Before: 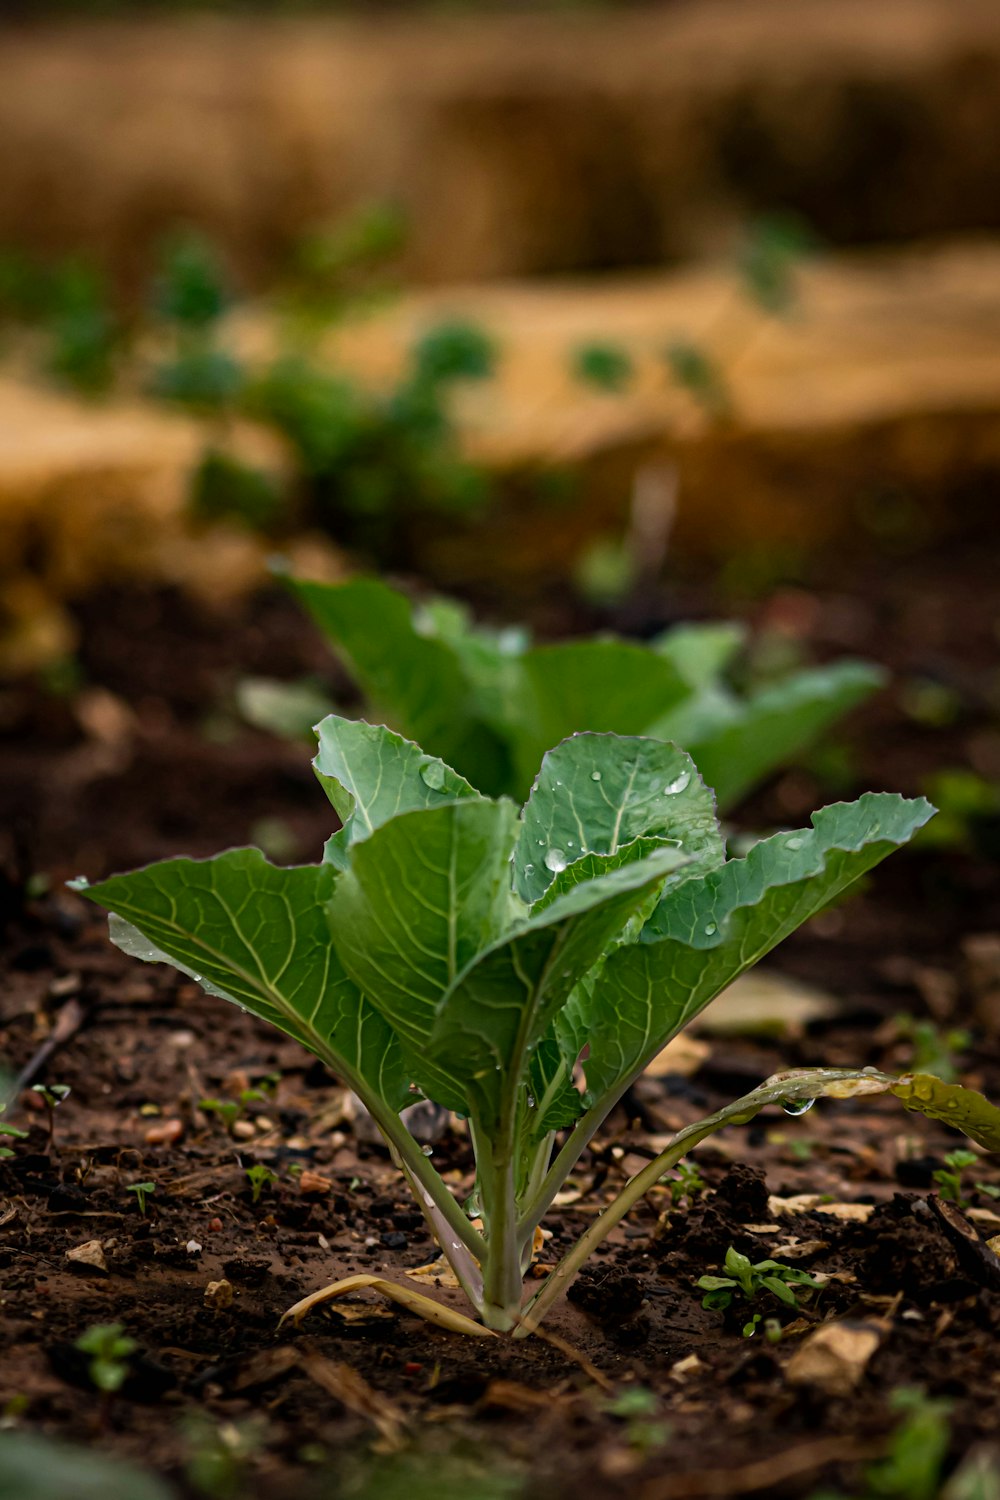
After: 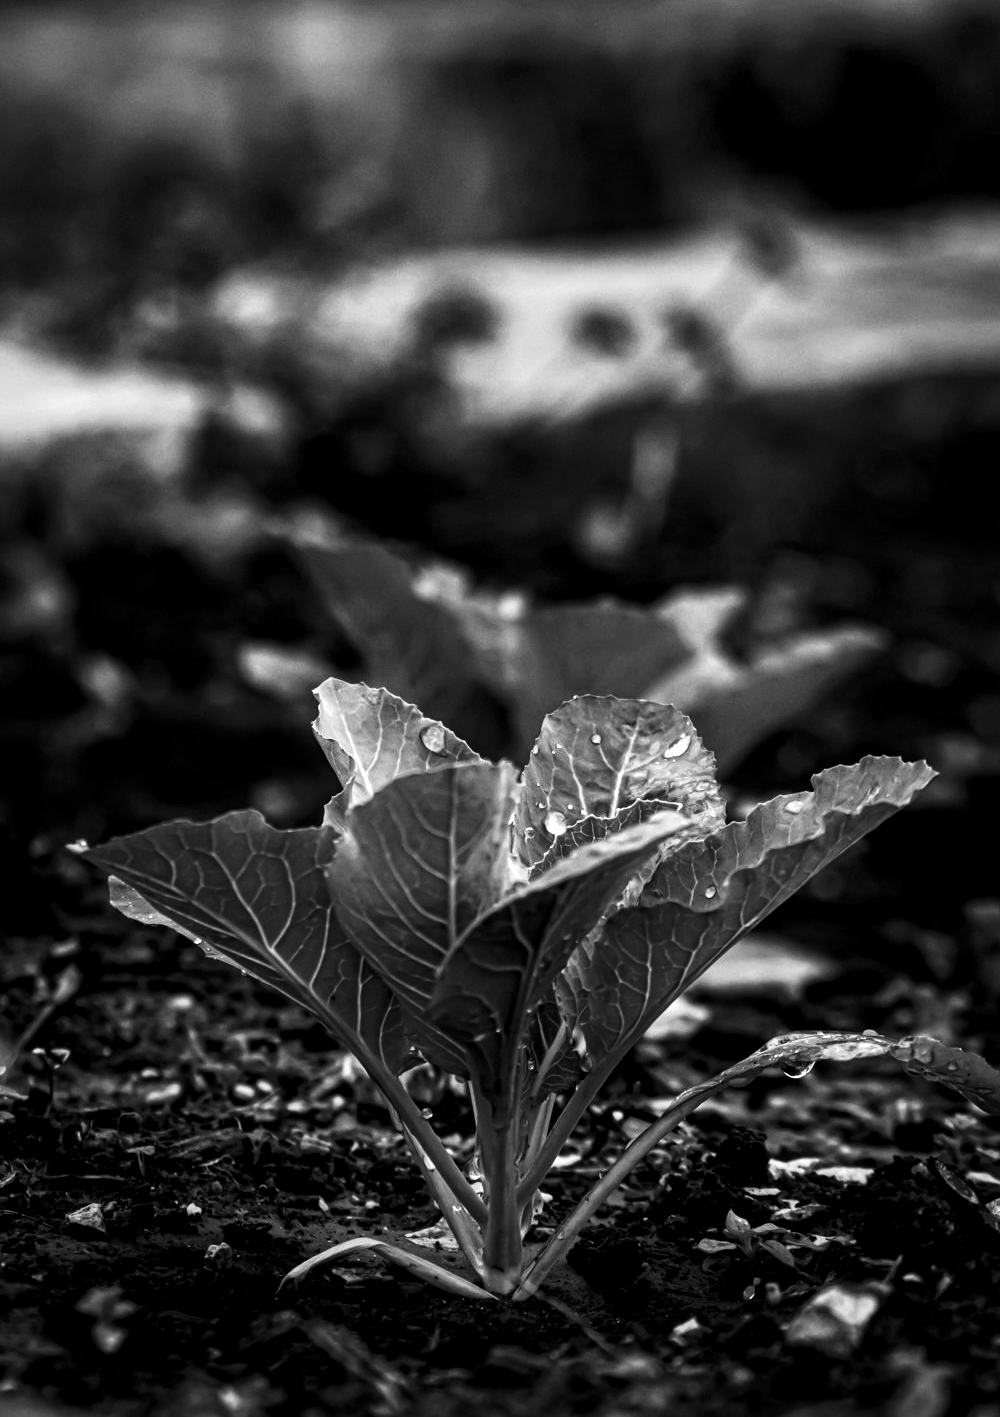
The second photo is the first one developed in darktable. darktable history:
exposure: black level correction 0, exposure 0.9 EV, compensate highlight preservation false
color balance rgb: shadows lift › chroma 11.71%, shadows lift › hue 133.46°, highlights gain › chroma 4%, highlights gain › hue 200.2°, perceptual saturation grading › global saturation 18.05%
contrast brightness saturation: contrast -0.03, brightness -0.59, saturation -1
base curve: curves: ch0 [(0, 0) (0.666, 0.806) (1, 1)]
crop and rotate: top 2.479%, bottom 3.018%
local contrast: detail 130%
tone equalizer: on, module defaults
